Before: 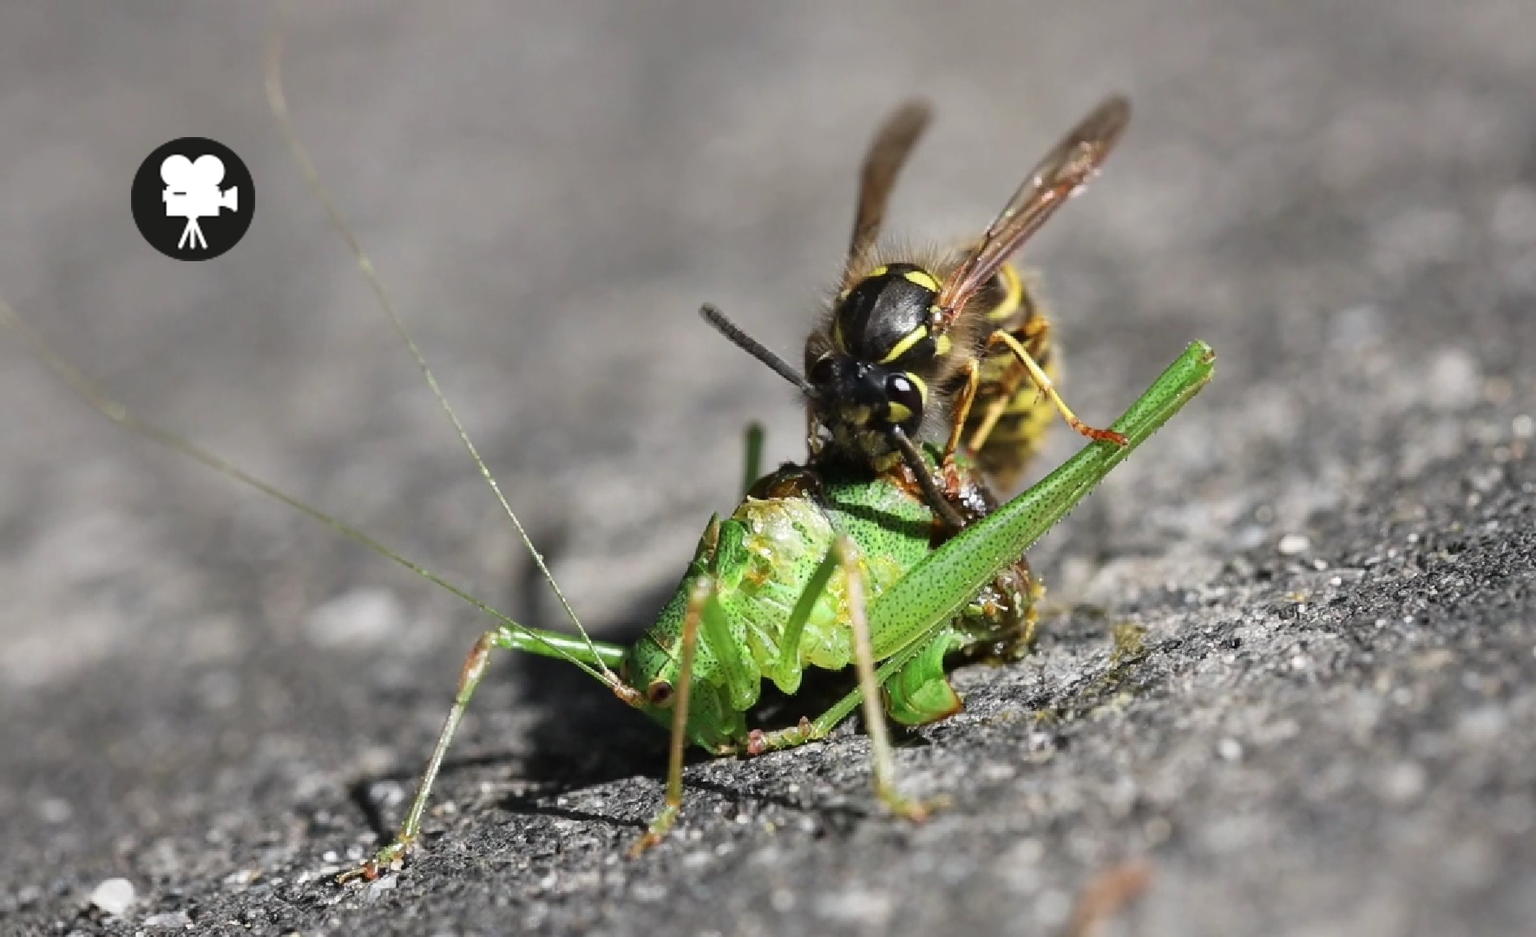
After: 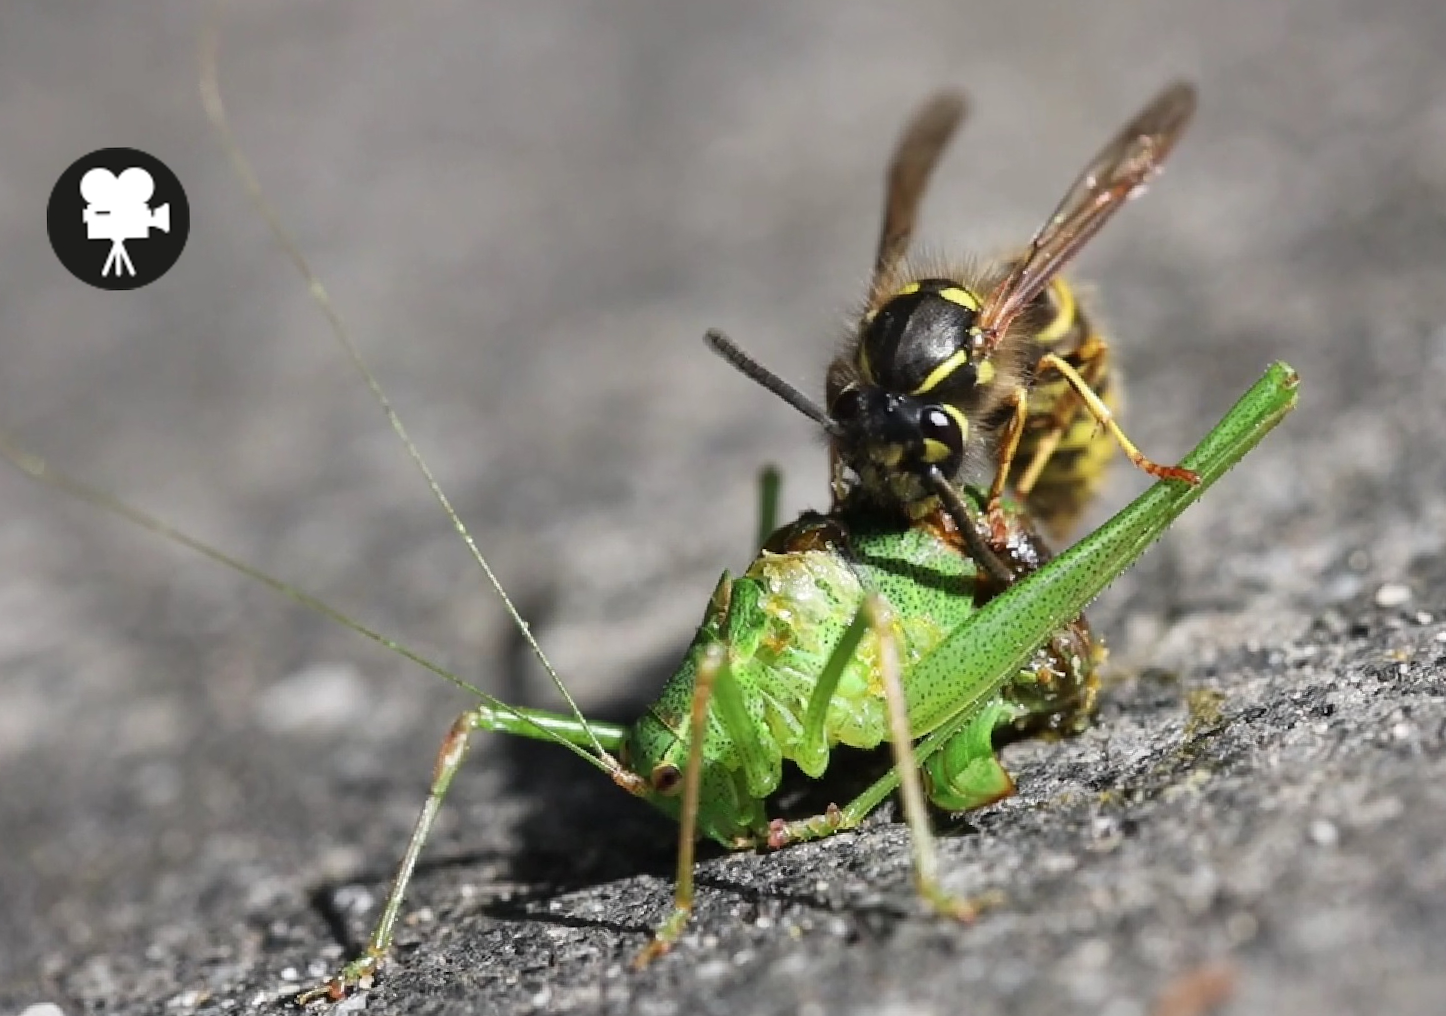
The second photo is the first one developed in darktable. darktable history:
crop and rotate: angle 0.985°, left 4.385%, top 0.731%, right 11.627%, bottom 2.485%
